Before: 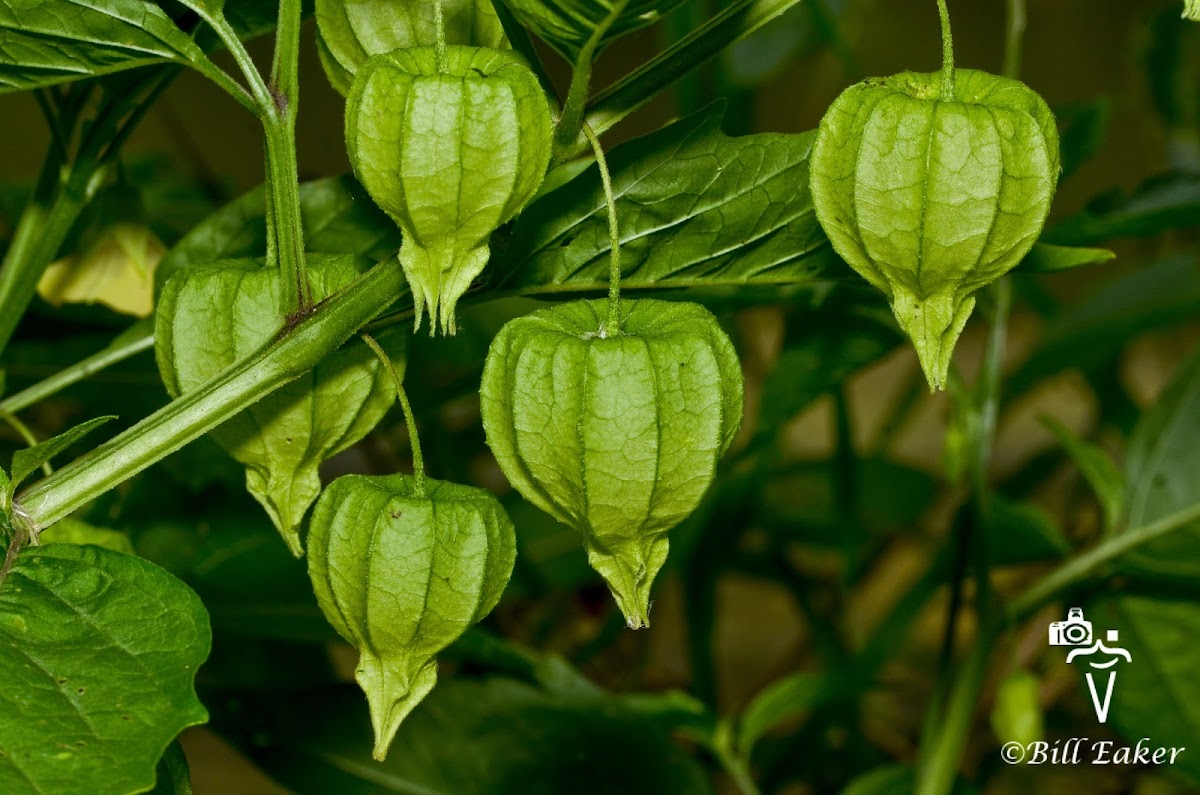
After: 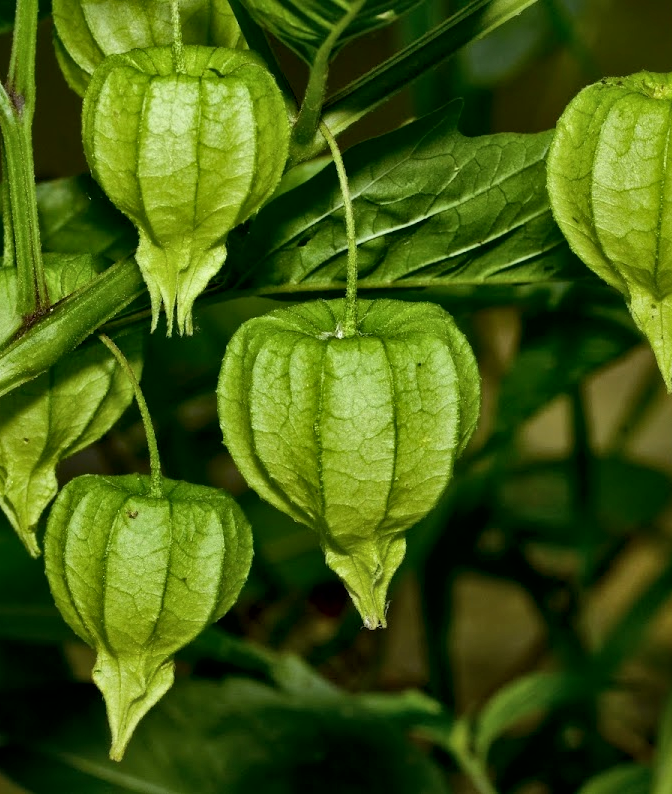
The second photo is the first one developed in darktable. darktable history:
local contrast: mode bilateral grid, contrast 20, coarseness 49, detail 171%, midtone range 0.2
crop: left 21.978%, right 21.997%, bottom 0.007%
